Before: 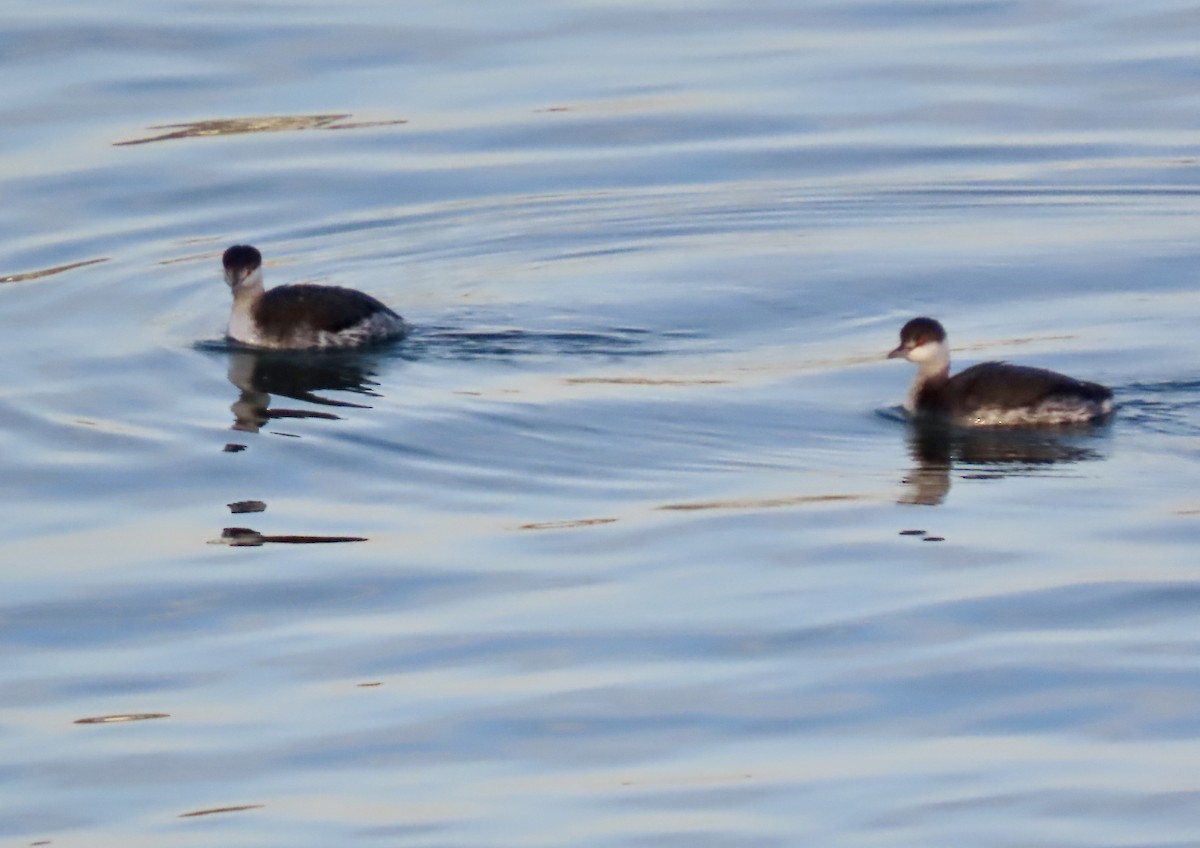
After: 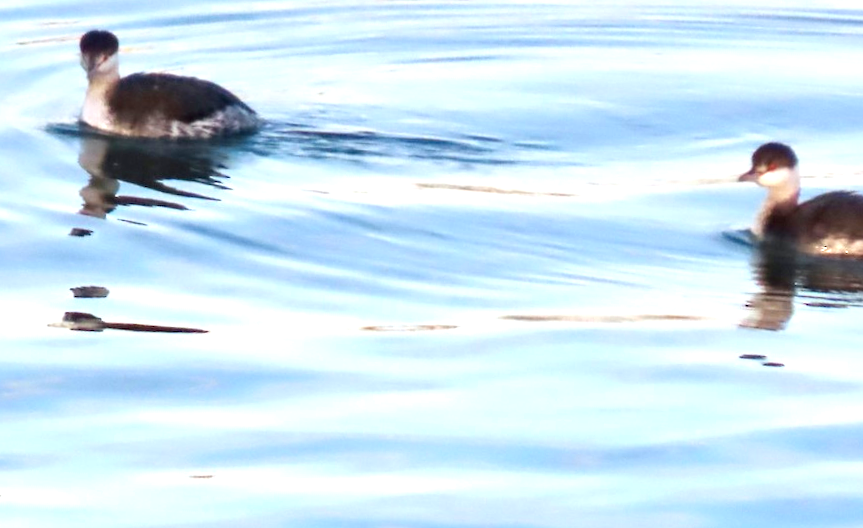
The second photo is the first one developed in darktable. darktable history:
crop and rotate: angle -3.37°, left 9.79%, top 20.73%, right 12.42%, bottom 11.82%
exposure: black level correction 0, exposure 1.1 EV, compensate exposure bias true, compensate highlight preservation false
